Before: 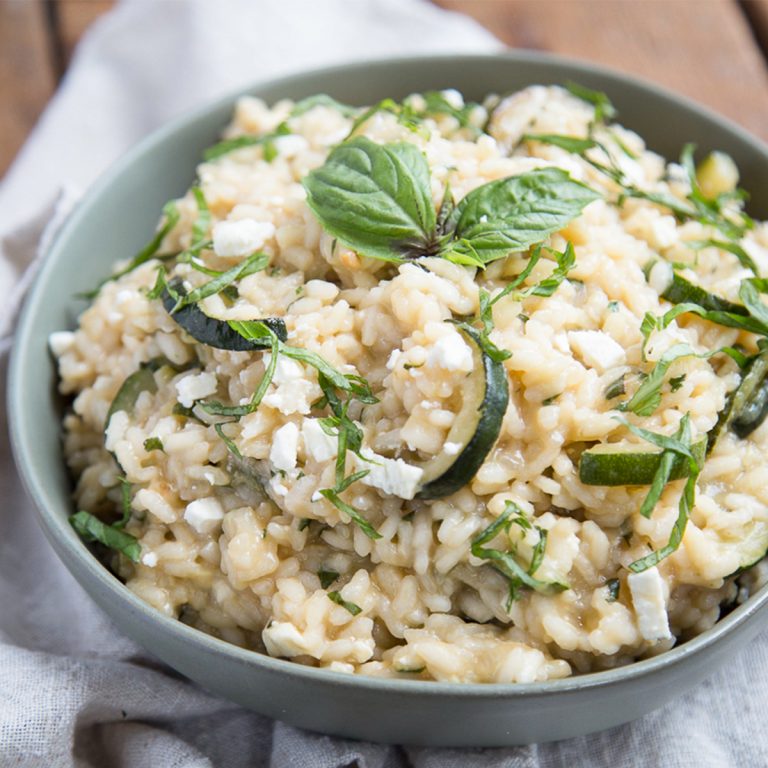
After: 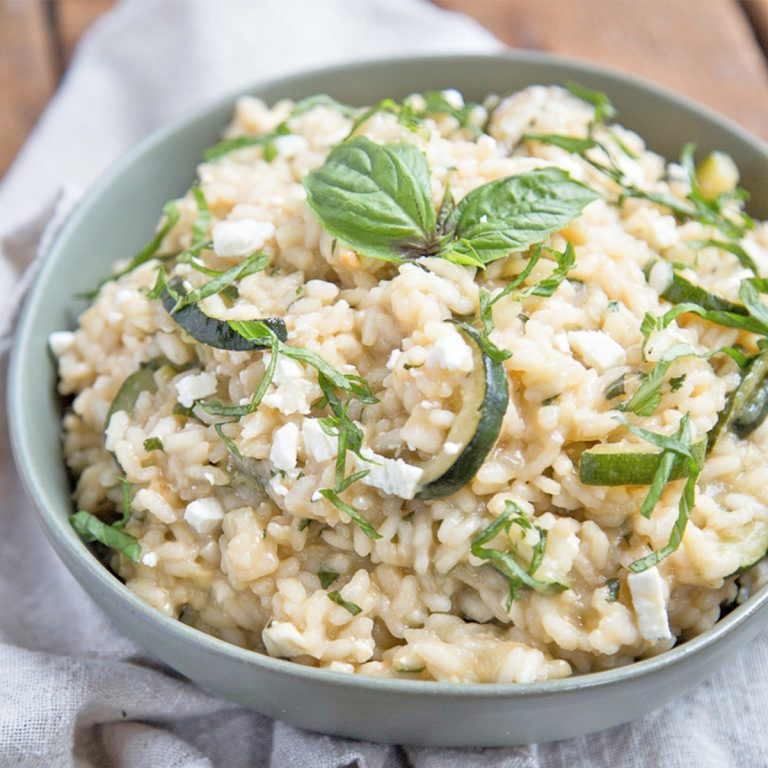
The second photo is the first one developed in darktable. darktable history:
contrast brightness saturation: saturation -0.059
tone equalizer: -7 EV 0.154 EV, -6 EV 0.575 EV, -5 EV 1.17 EV, -4 EV 1.34 EV, -3 EV 1.12 EV, -2 EV 0.6 EV, -1 EV 0.148 EV, mask exposure compensation -0.502 EV
